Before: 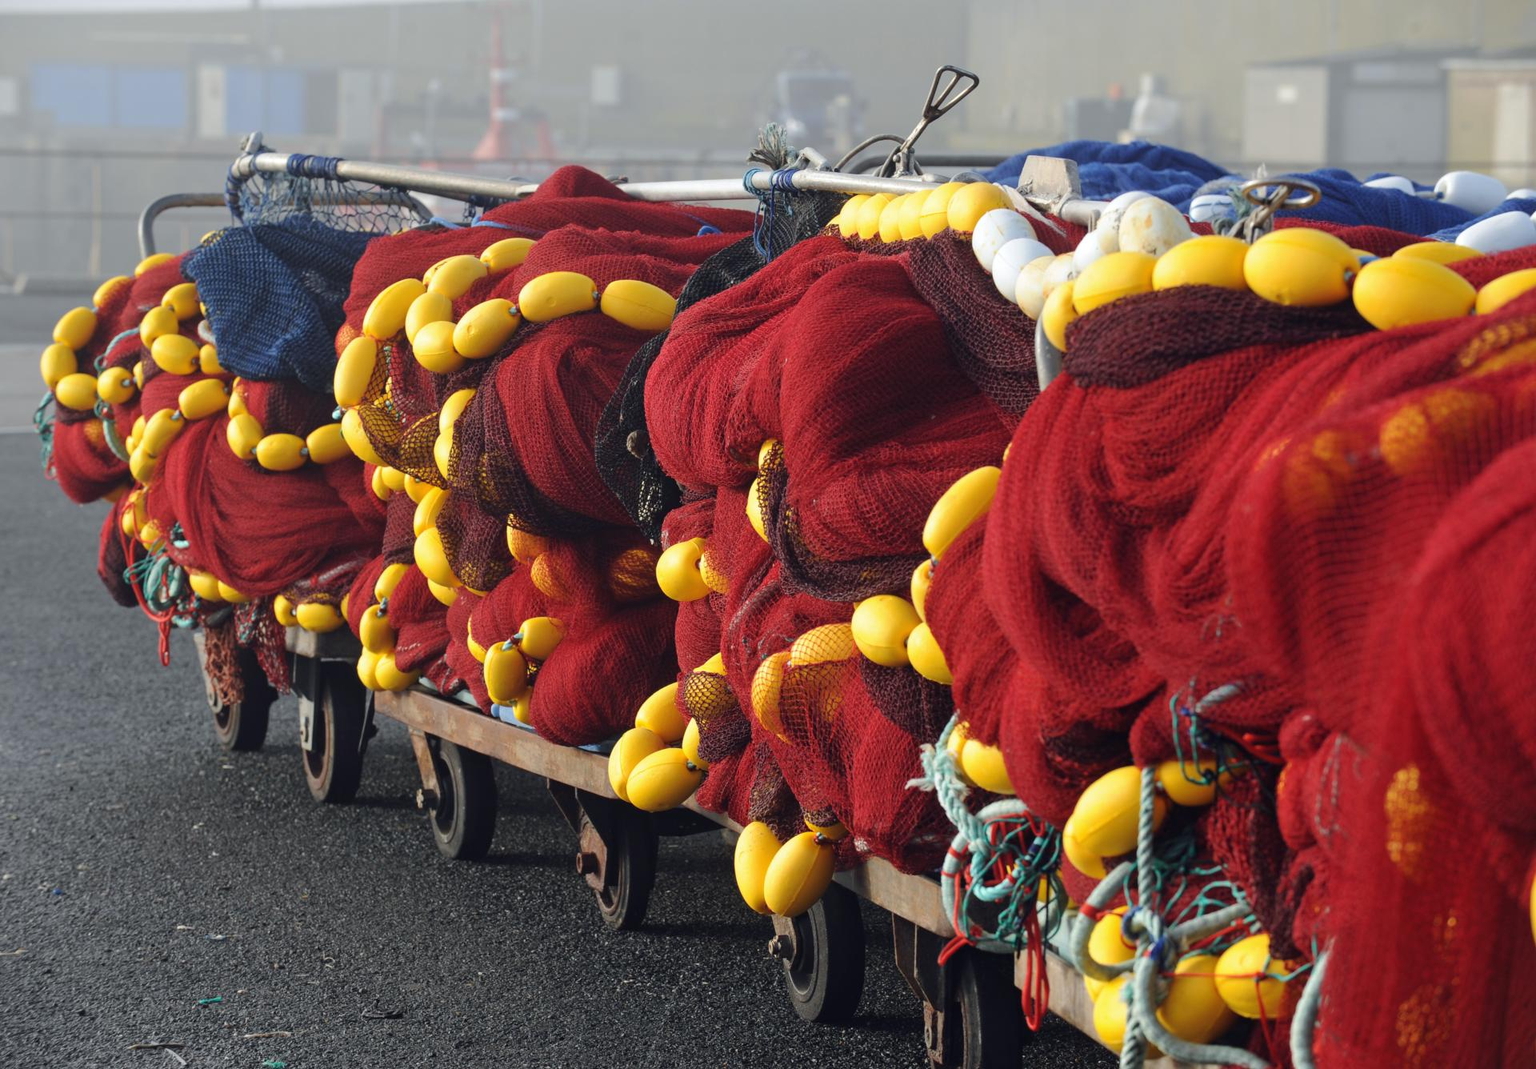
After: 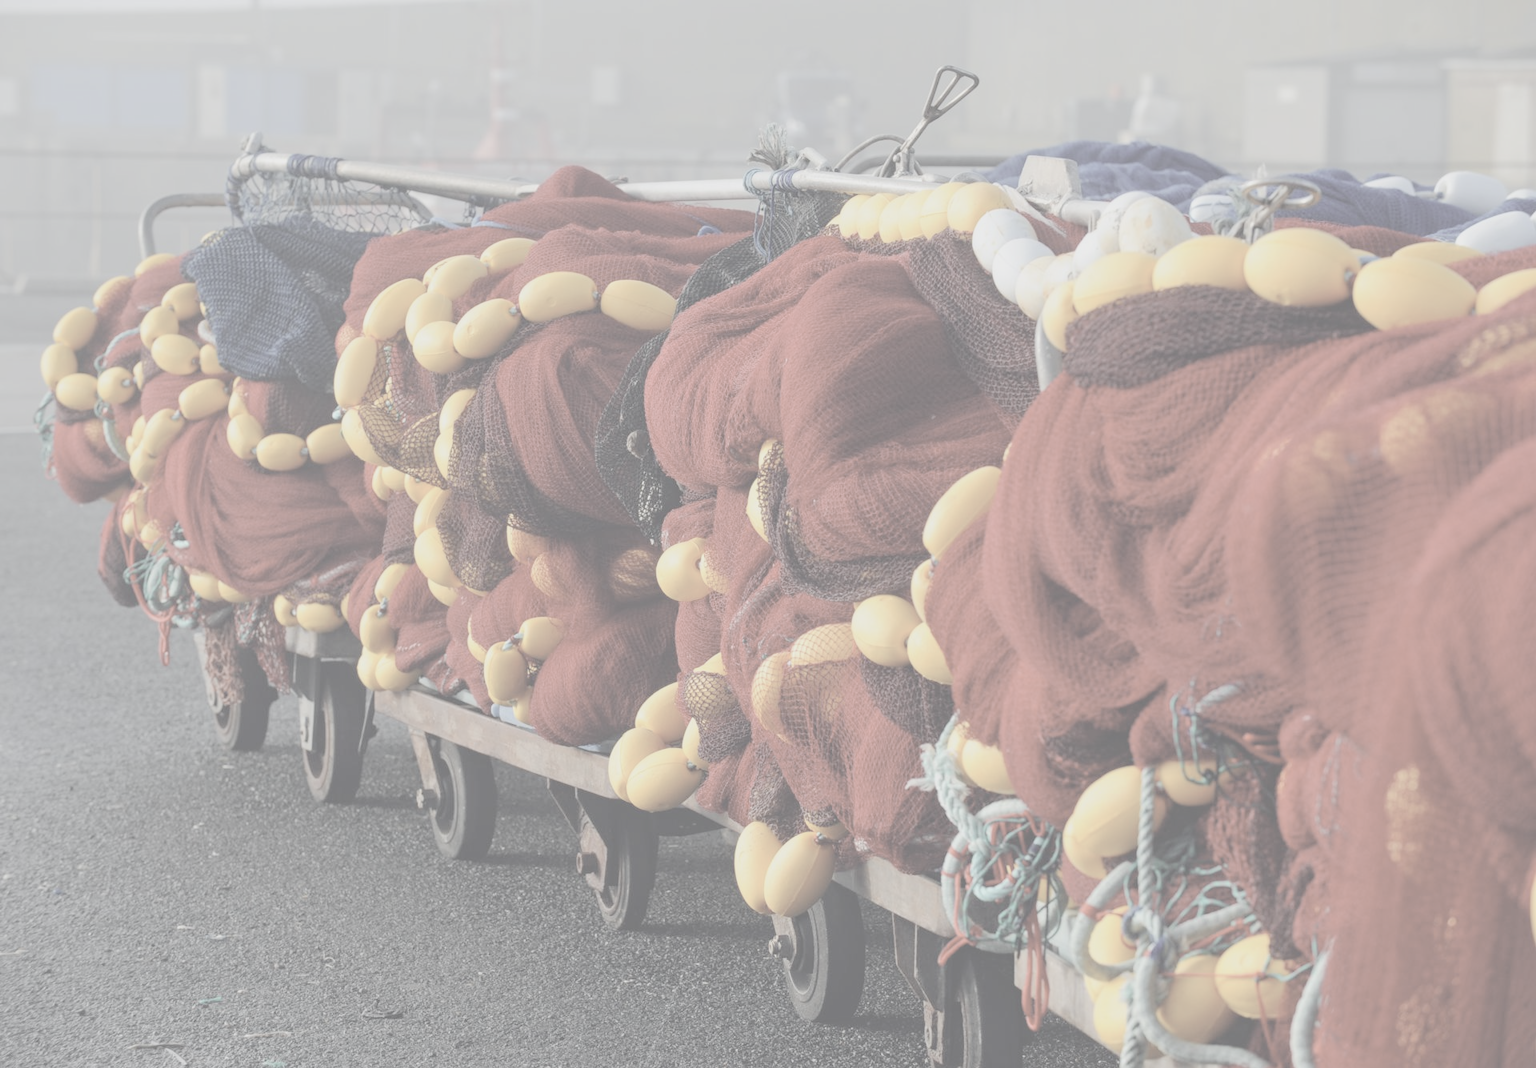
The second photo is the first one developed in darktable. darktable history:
contrast brightness saturation: contrast -0.335, brightness 0.746, saturation -0.774
